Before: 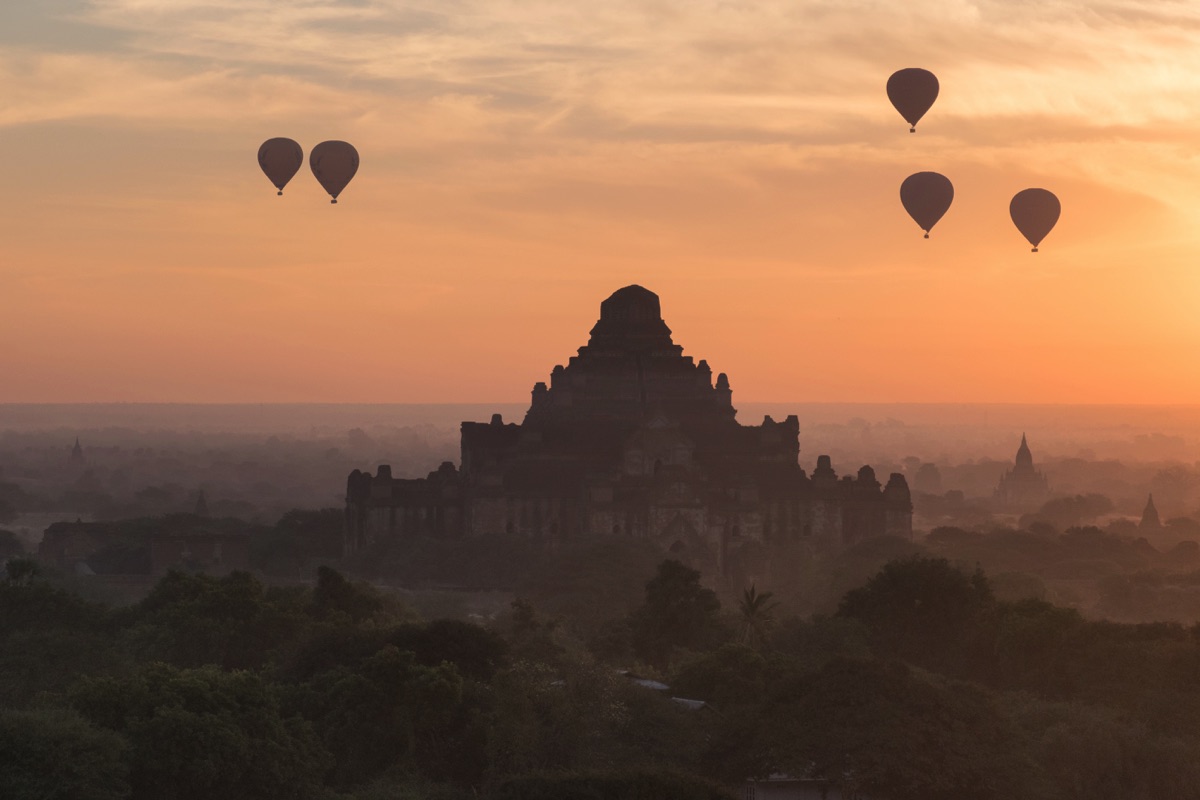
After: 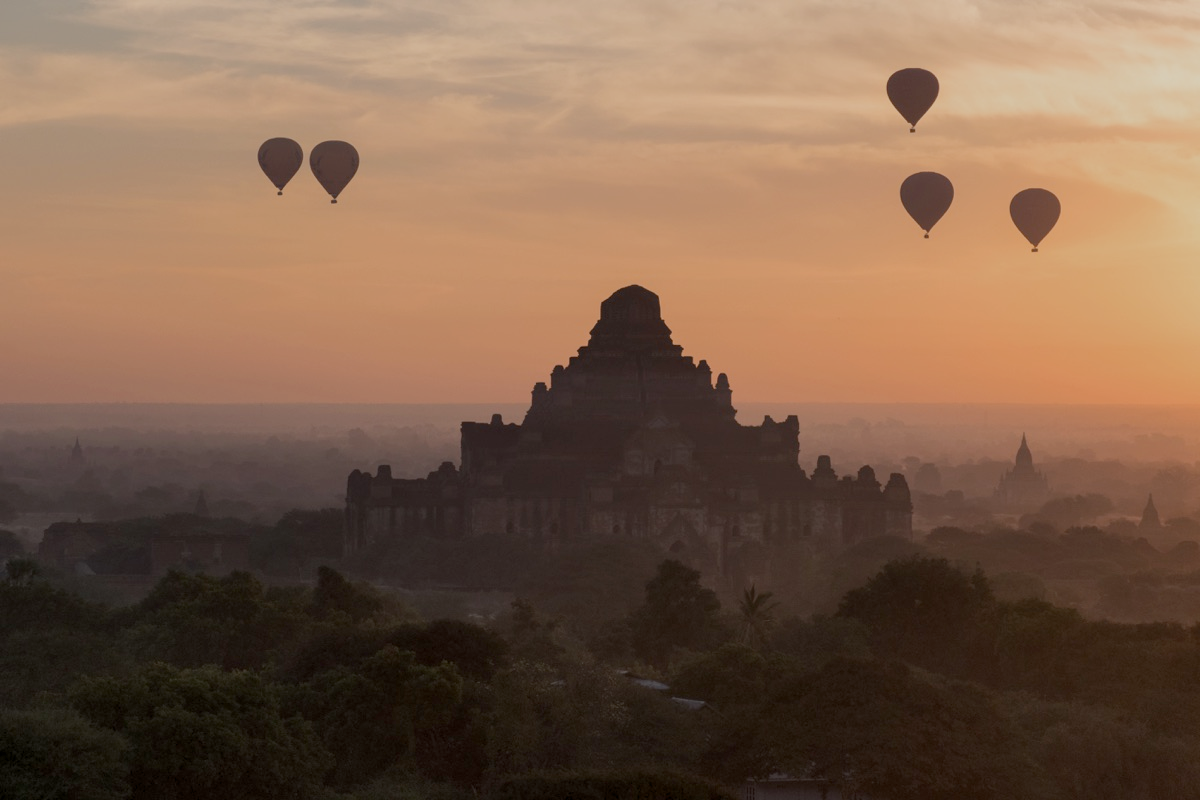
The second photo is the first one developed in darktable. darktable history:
shadows and highlights: shadows -12.5, white point adjustment 4, highlights 28.33
exposure: black level correction 0.009, exposure -0.637 EV, compensate highlight preservation false
sigmoid: contrast 1.22, skew 0.65
